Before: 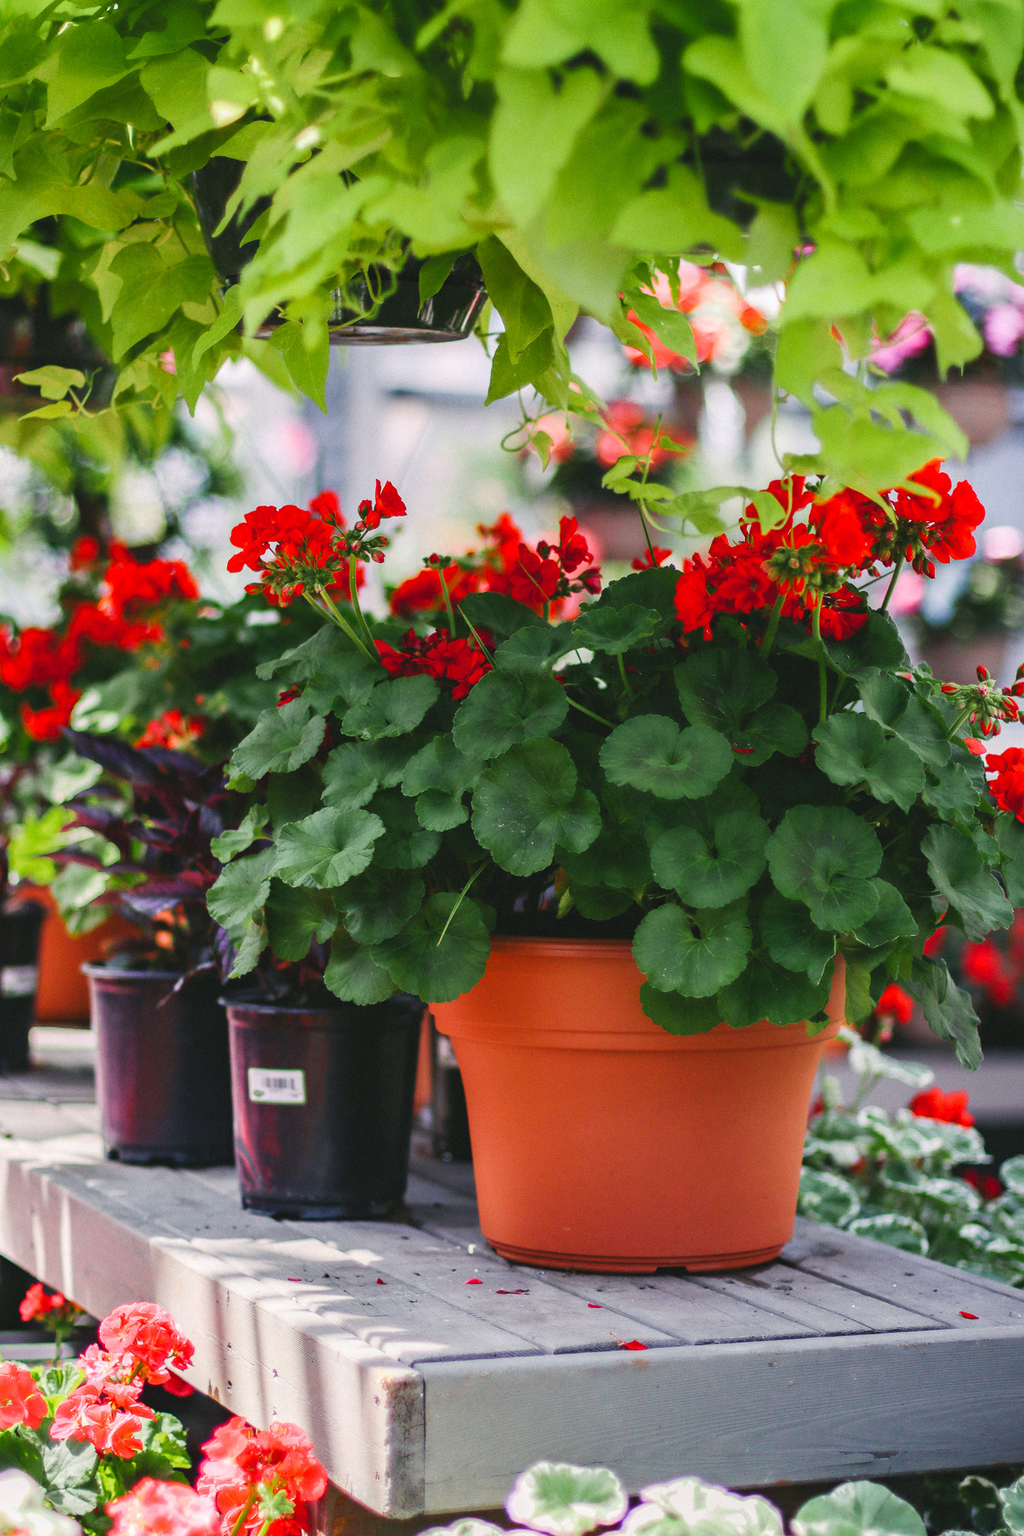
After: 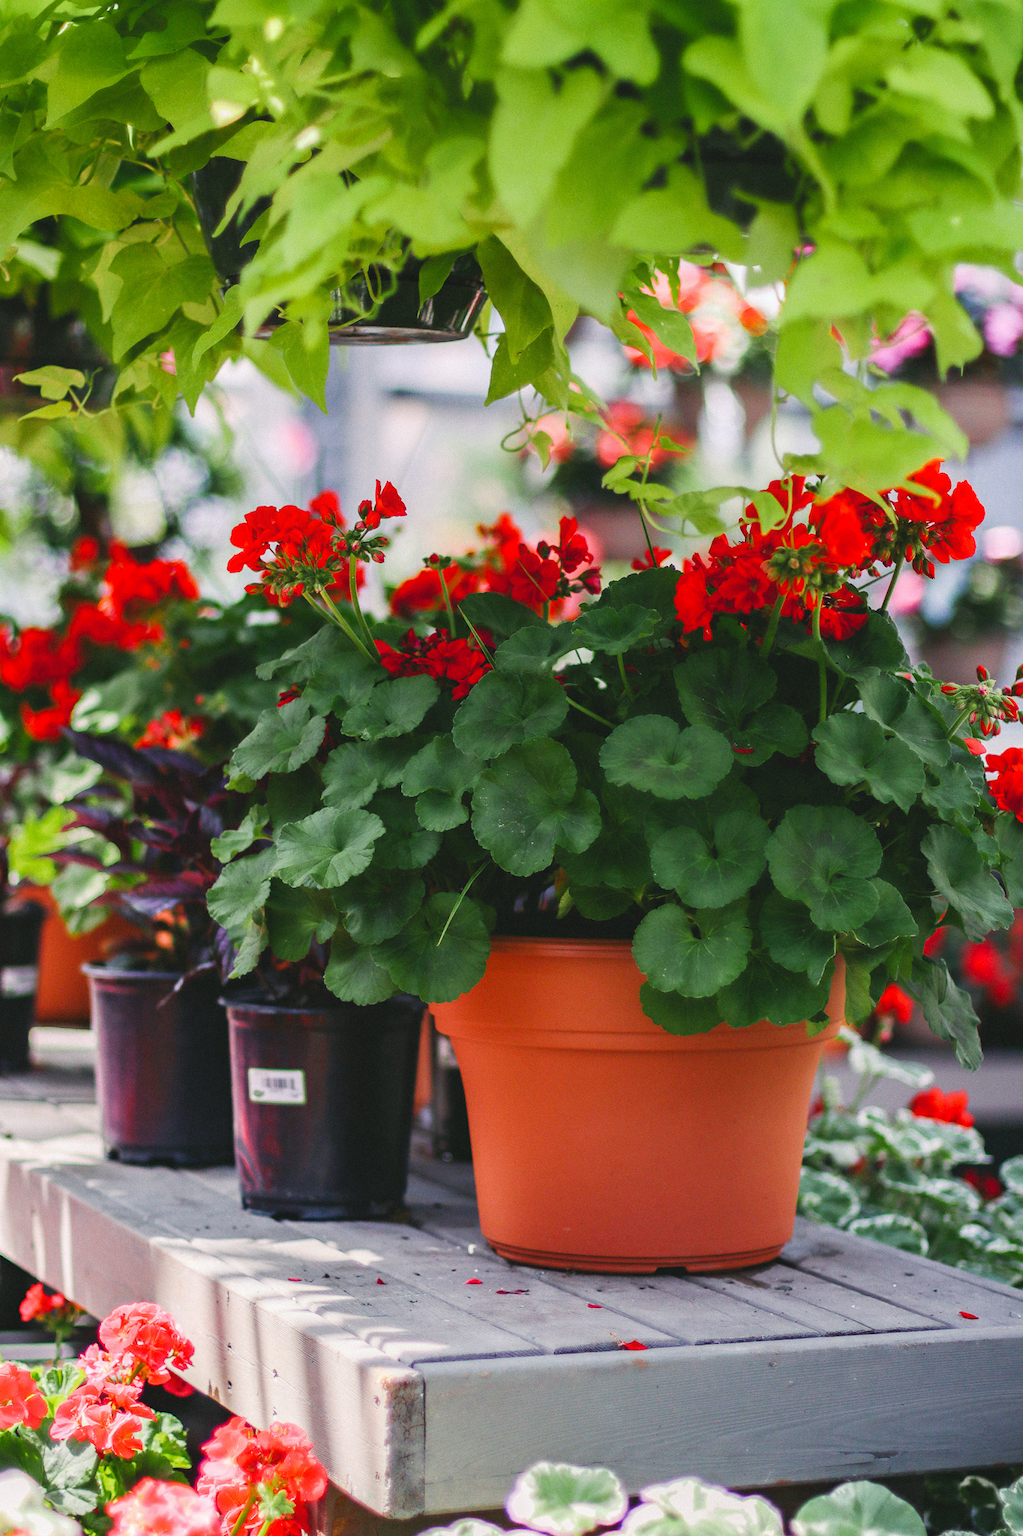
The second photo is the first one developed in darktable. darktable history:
local contrast: mode bilateral grid, contrast 99, coarseness 100, detail 94%, midtone range 0.2
